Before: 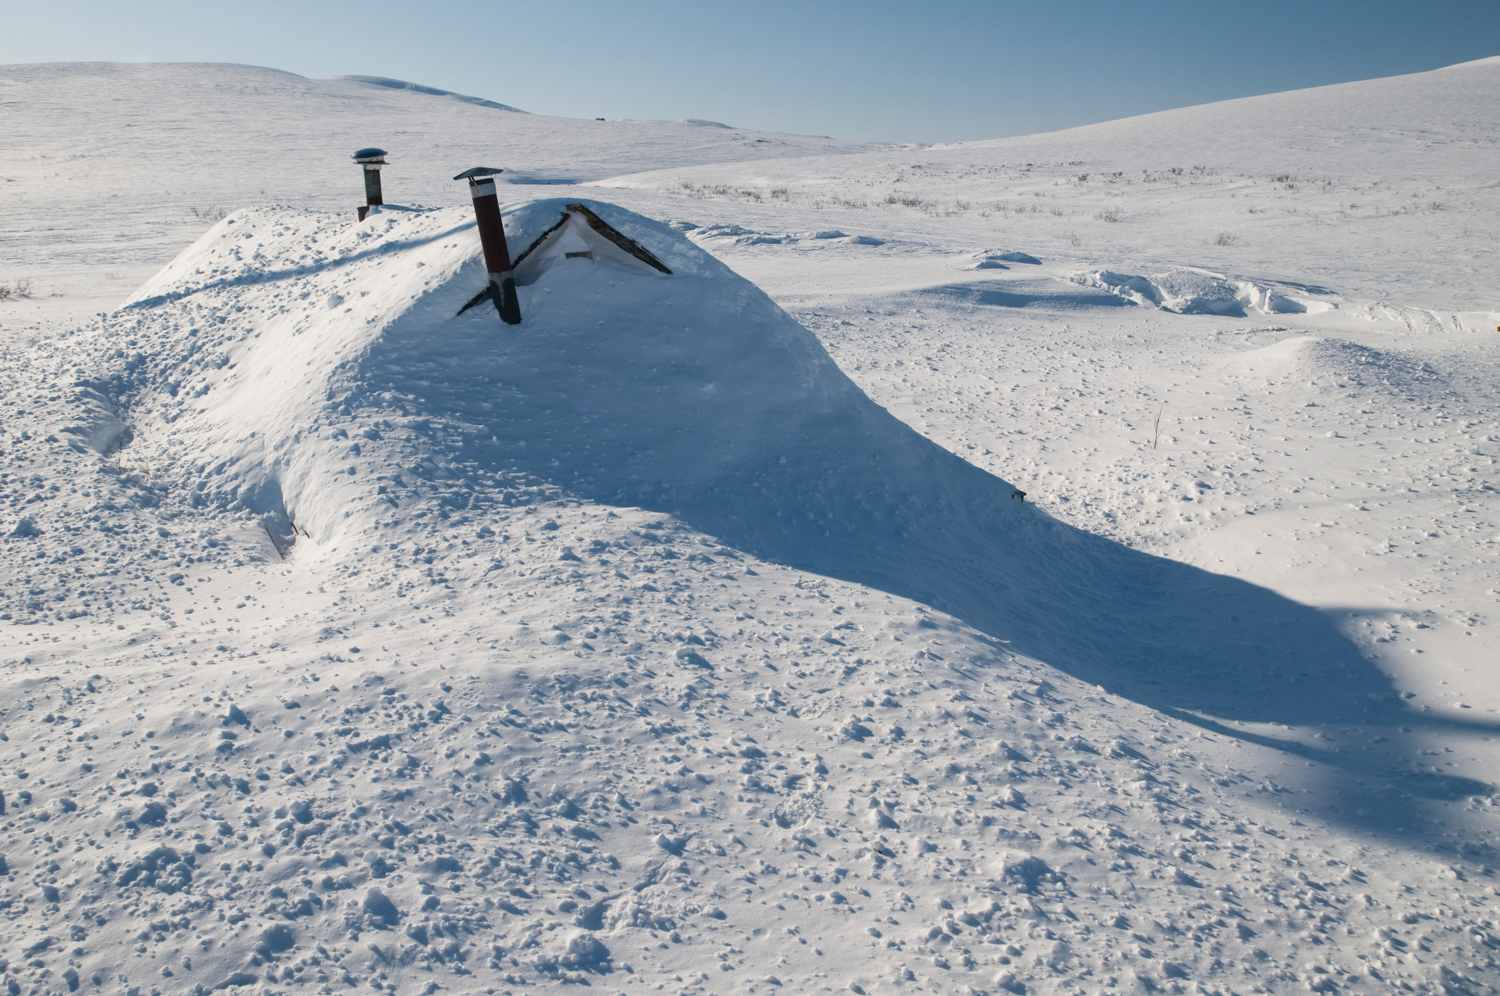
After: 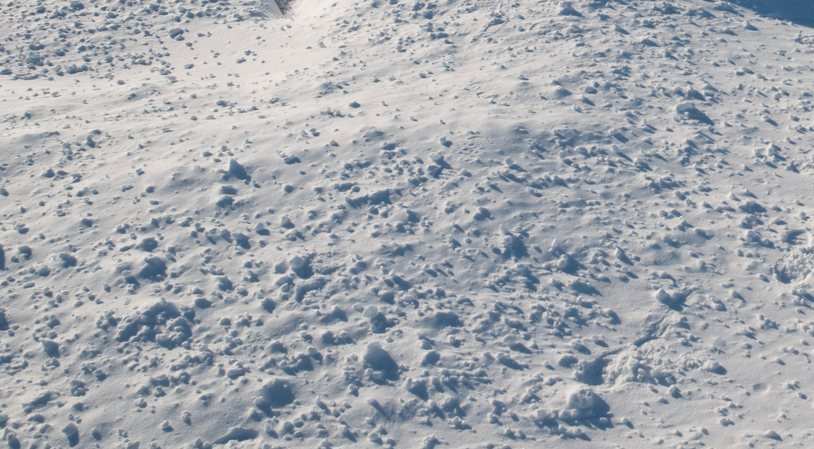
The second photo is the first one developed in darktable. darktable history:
crop and rotate: top 54.775%, right 45.673%, bottom 0.138%
color zones: curves: ch2 [(0, 0.5) (0.084, 0.497) (0.323, 0.335) (0.4, 0.497) (1, 0.5)]
contrast brightness saturation: saturation -0.051
